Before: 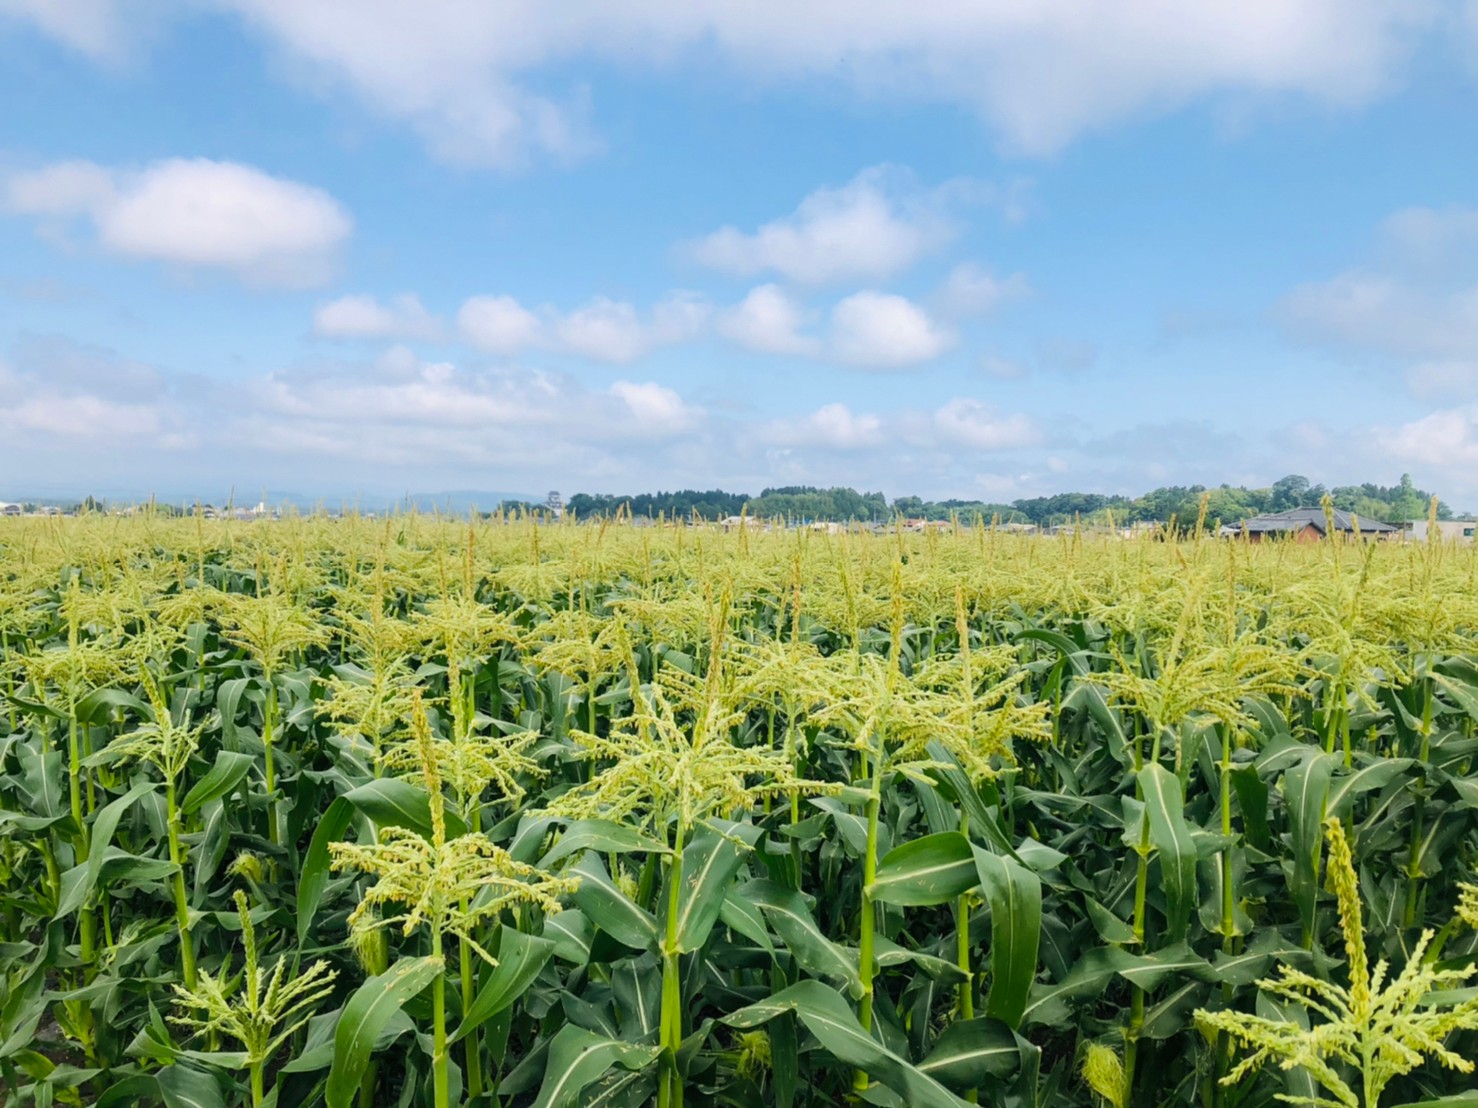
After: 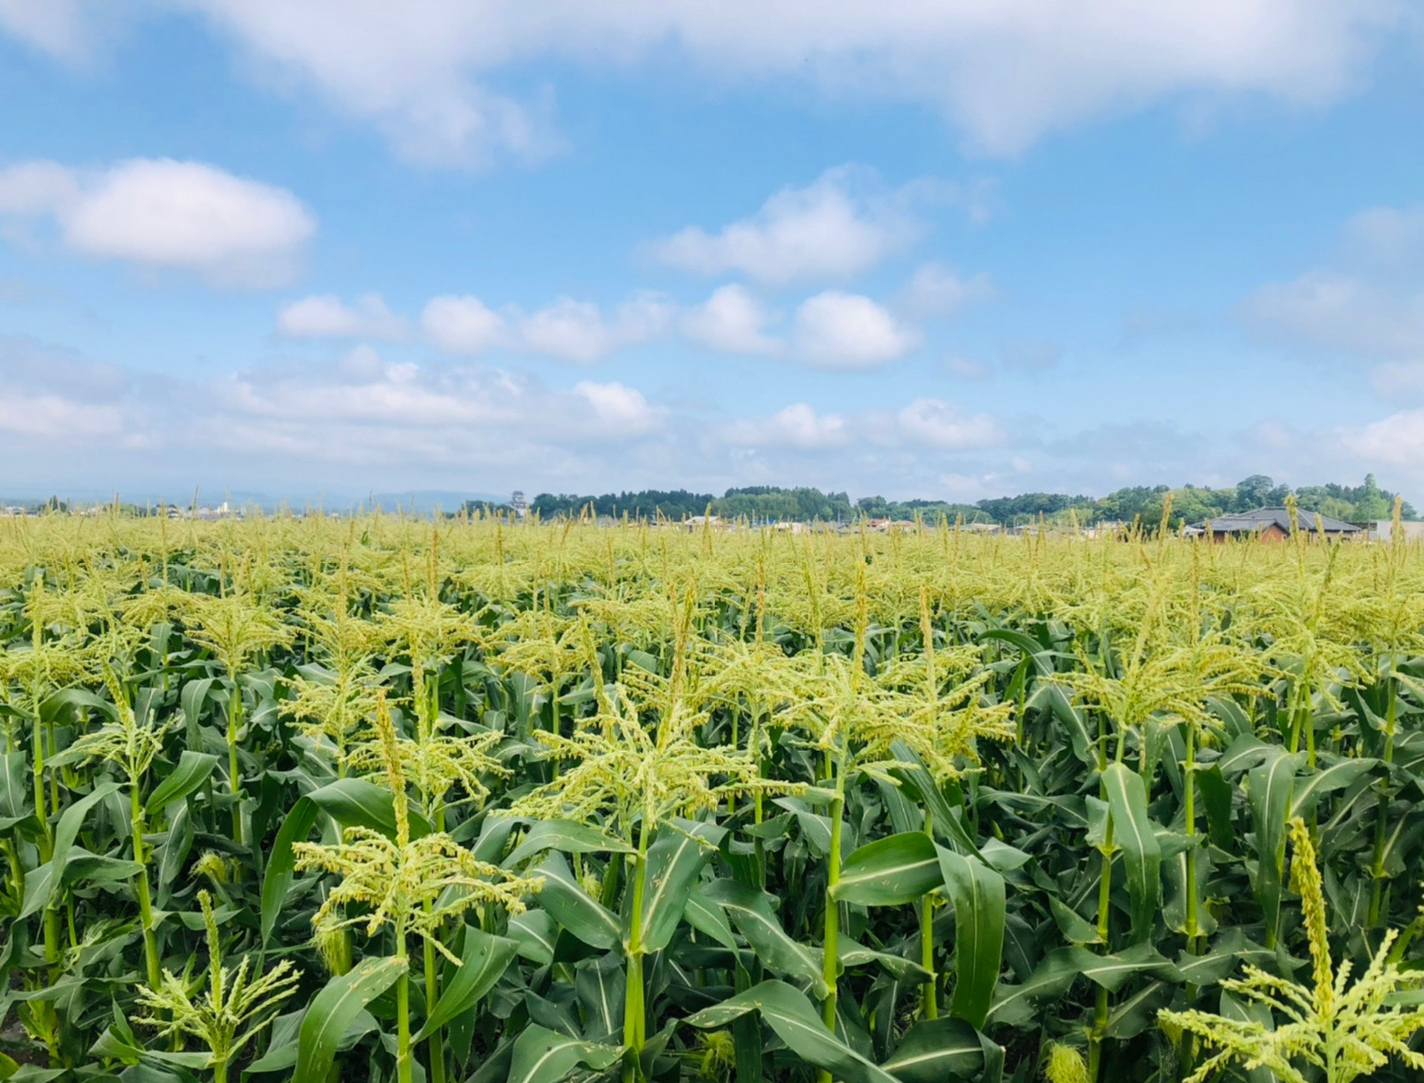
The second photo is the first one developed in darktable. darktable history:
crop and rotate: left 2.536%, right 1.107%, bottom 2.246%
white balance: emerald 1
